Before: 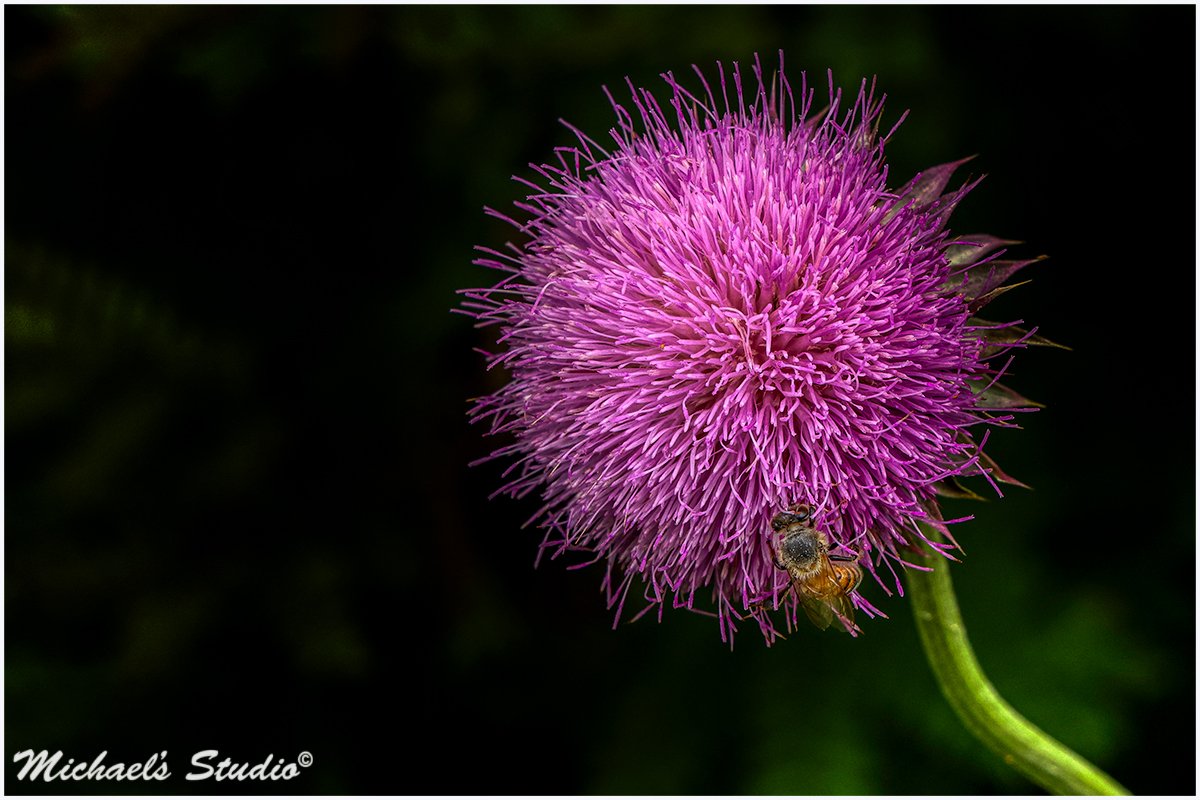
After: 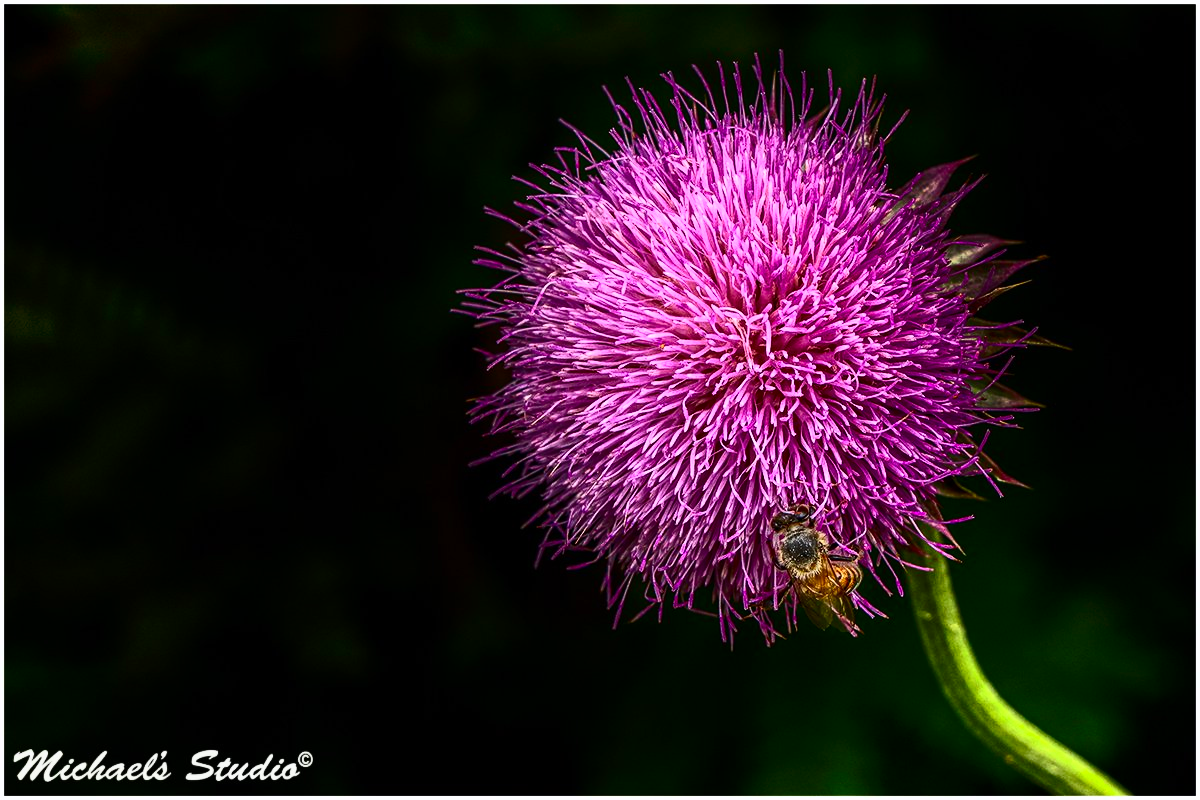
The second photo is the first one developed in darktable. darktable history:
contrast brightness saturation: contrast 0.412, brightness 0.114, saturation 0.215
